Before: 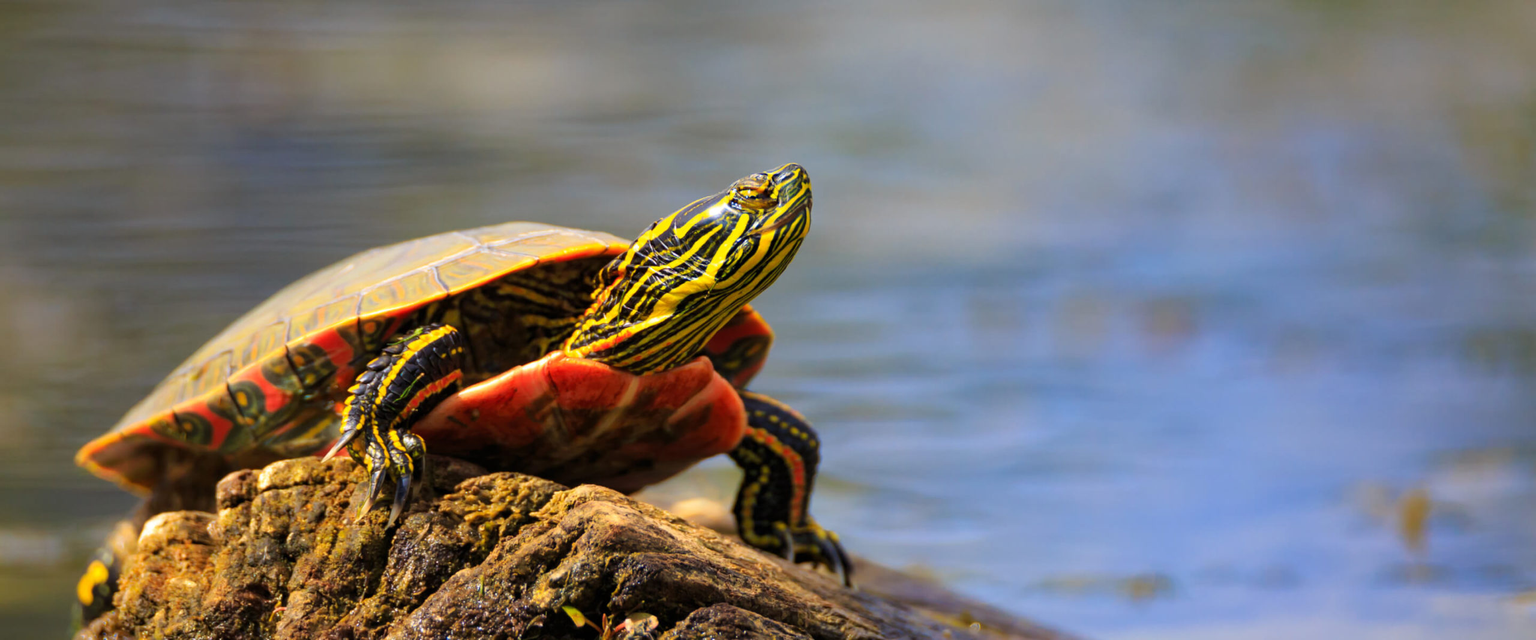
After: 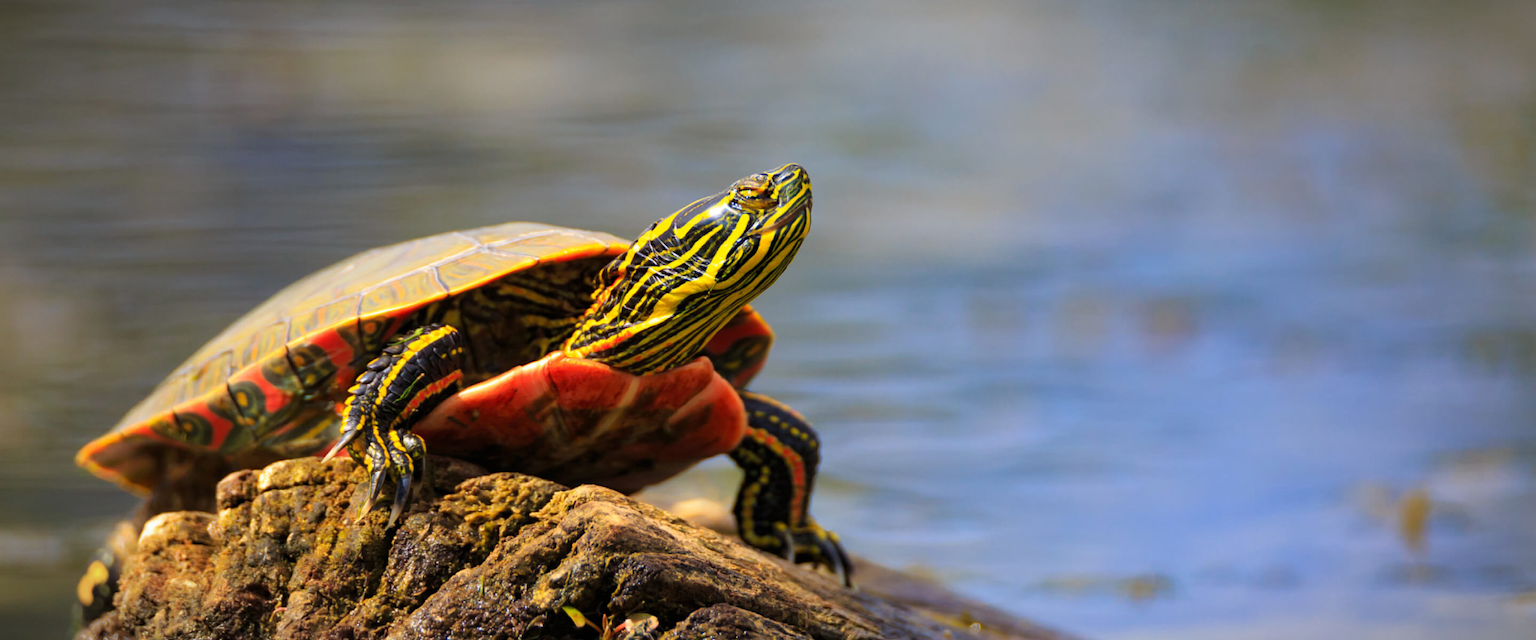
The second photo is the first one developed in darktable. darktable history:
exposure: compensate highlight preservation false
vignetting: fall-off start 100.14%, fall-off radius 65.4%, automatic ratio true
